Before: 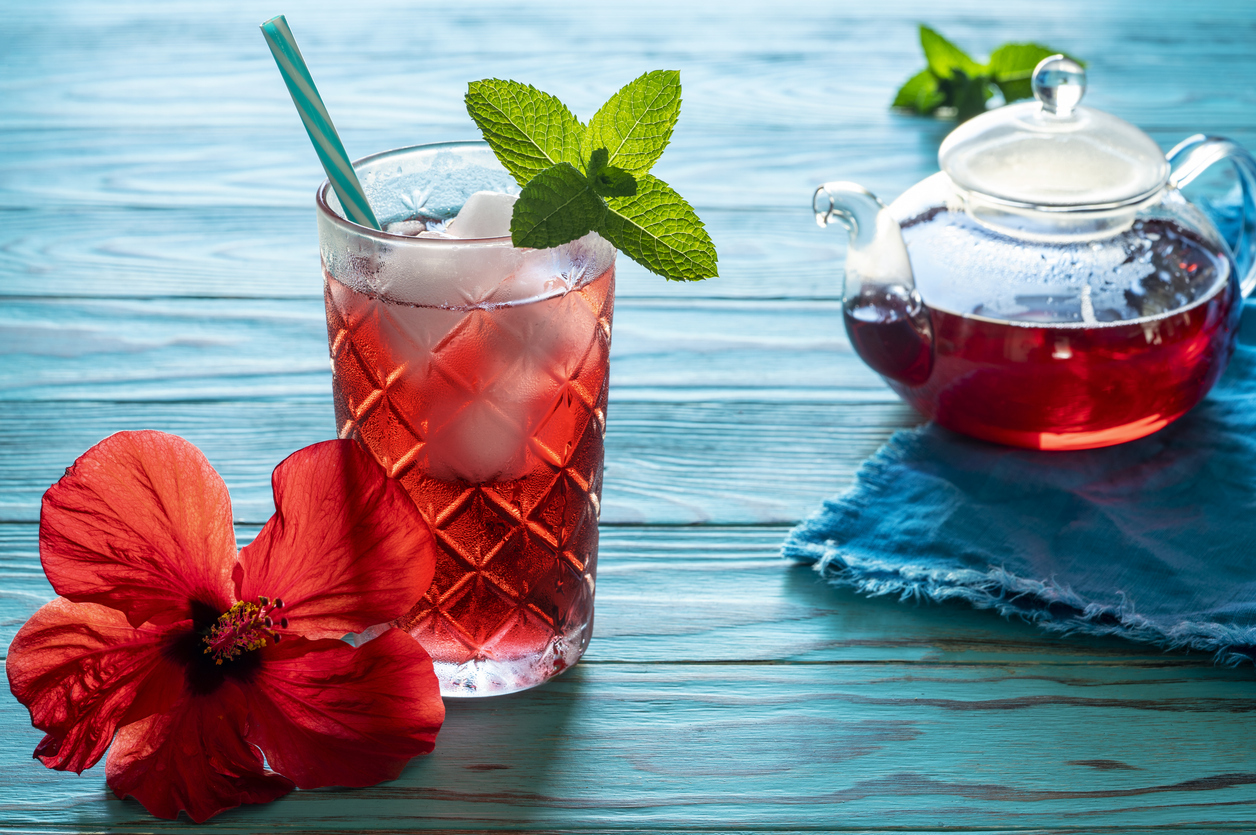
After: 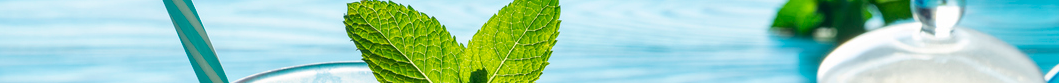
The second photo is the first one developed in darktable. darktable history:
white balance: red 1, blue 1
crop and rotate: left 9.644%, top 9.491%, right 6.021%, bottom 80.509%
